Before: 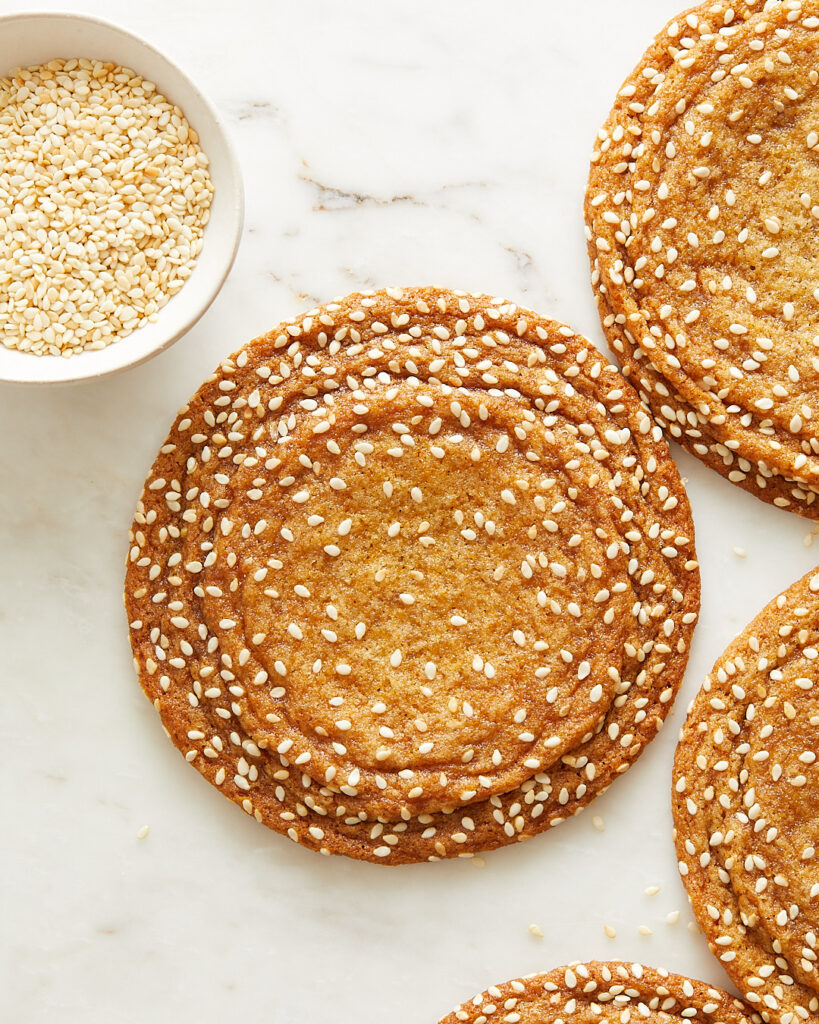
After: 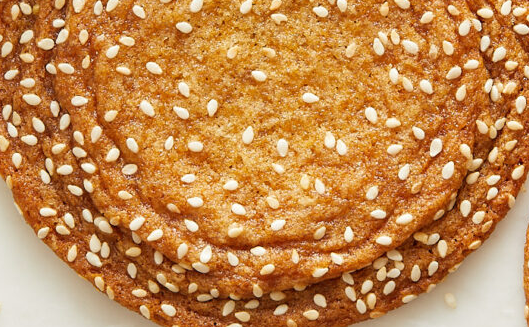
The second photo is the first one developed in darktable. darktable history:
crop: left 18.19%, top 51.127%, right 17.12%, bottom 16.905%
